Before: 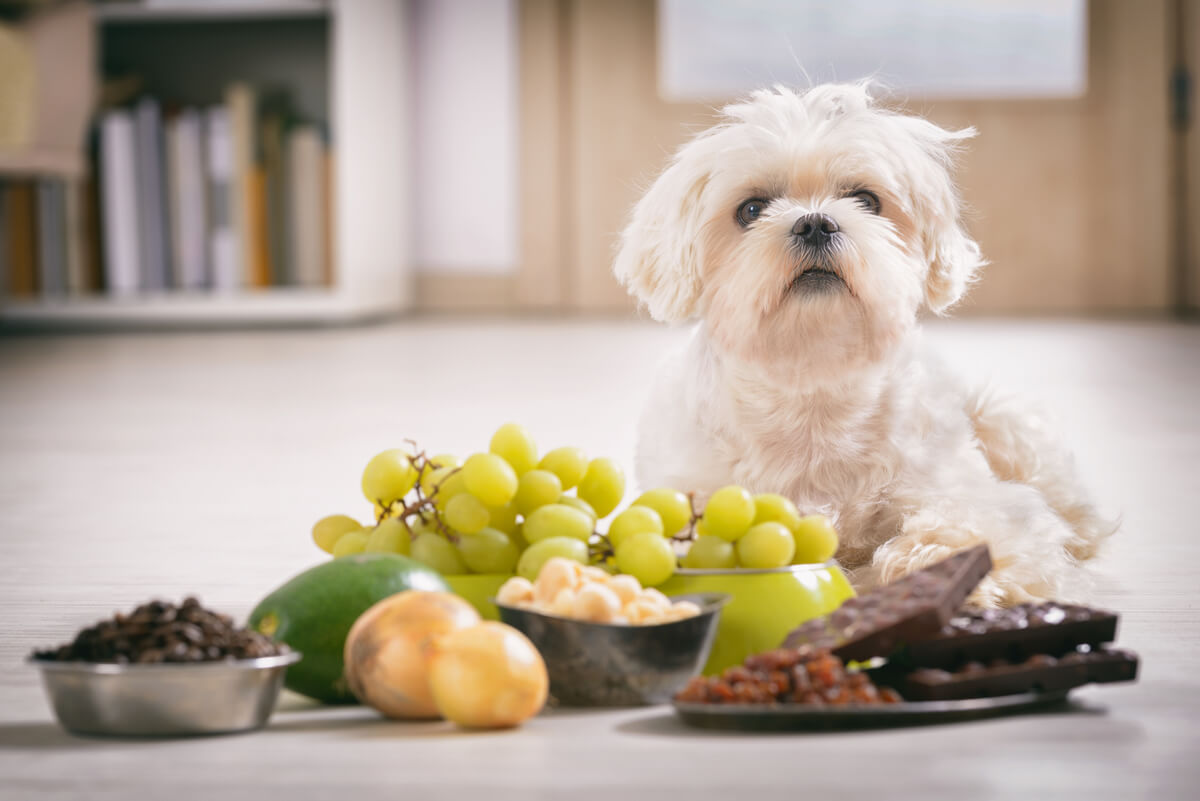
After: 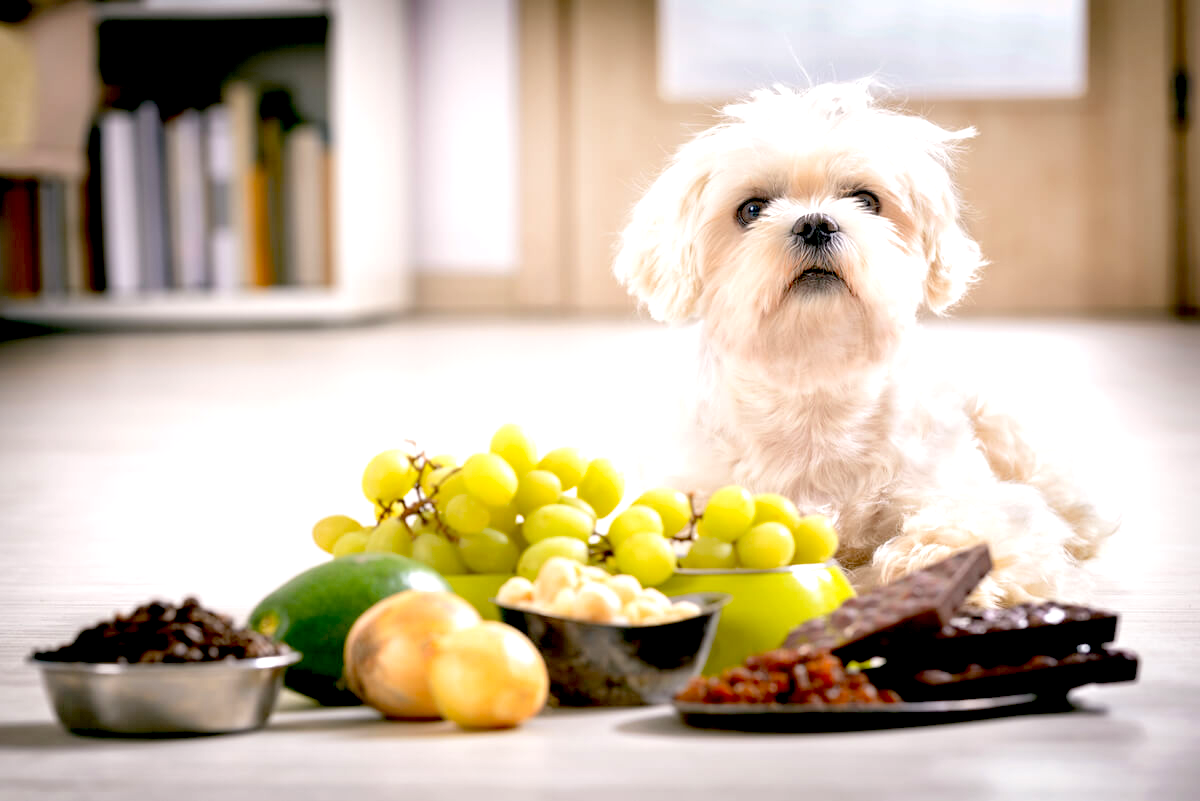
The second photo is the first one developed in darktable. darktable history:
exposure: black level correction 0.039, exposure 0.5 EV, compensate highlight preservation false
